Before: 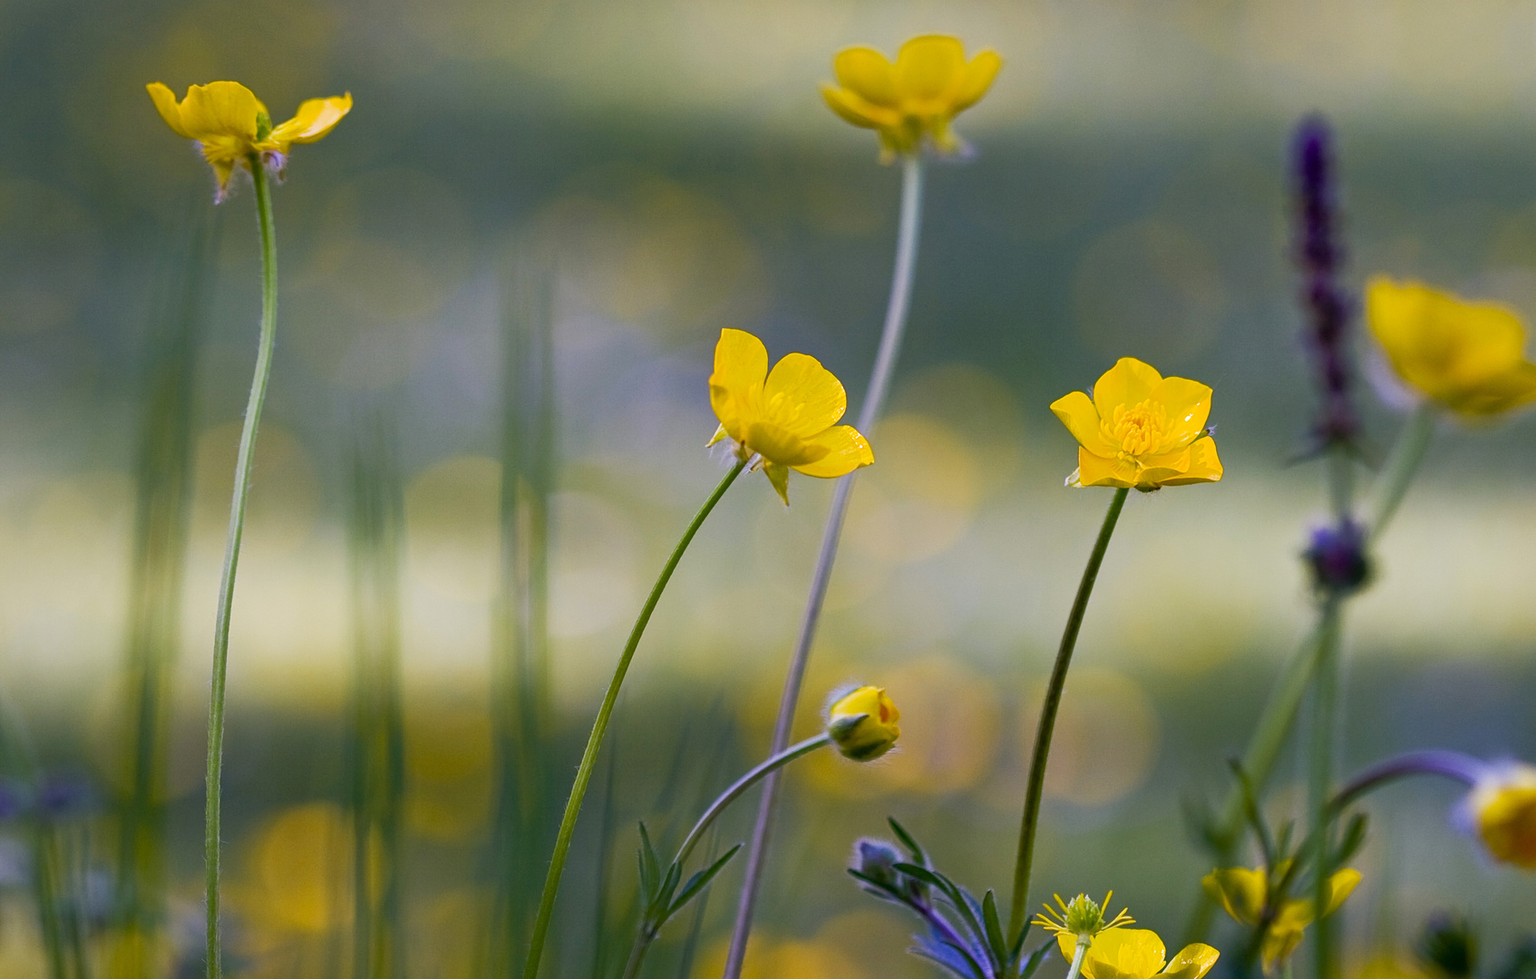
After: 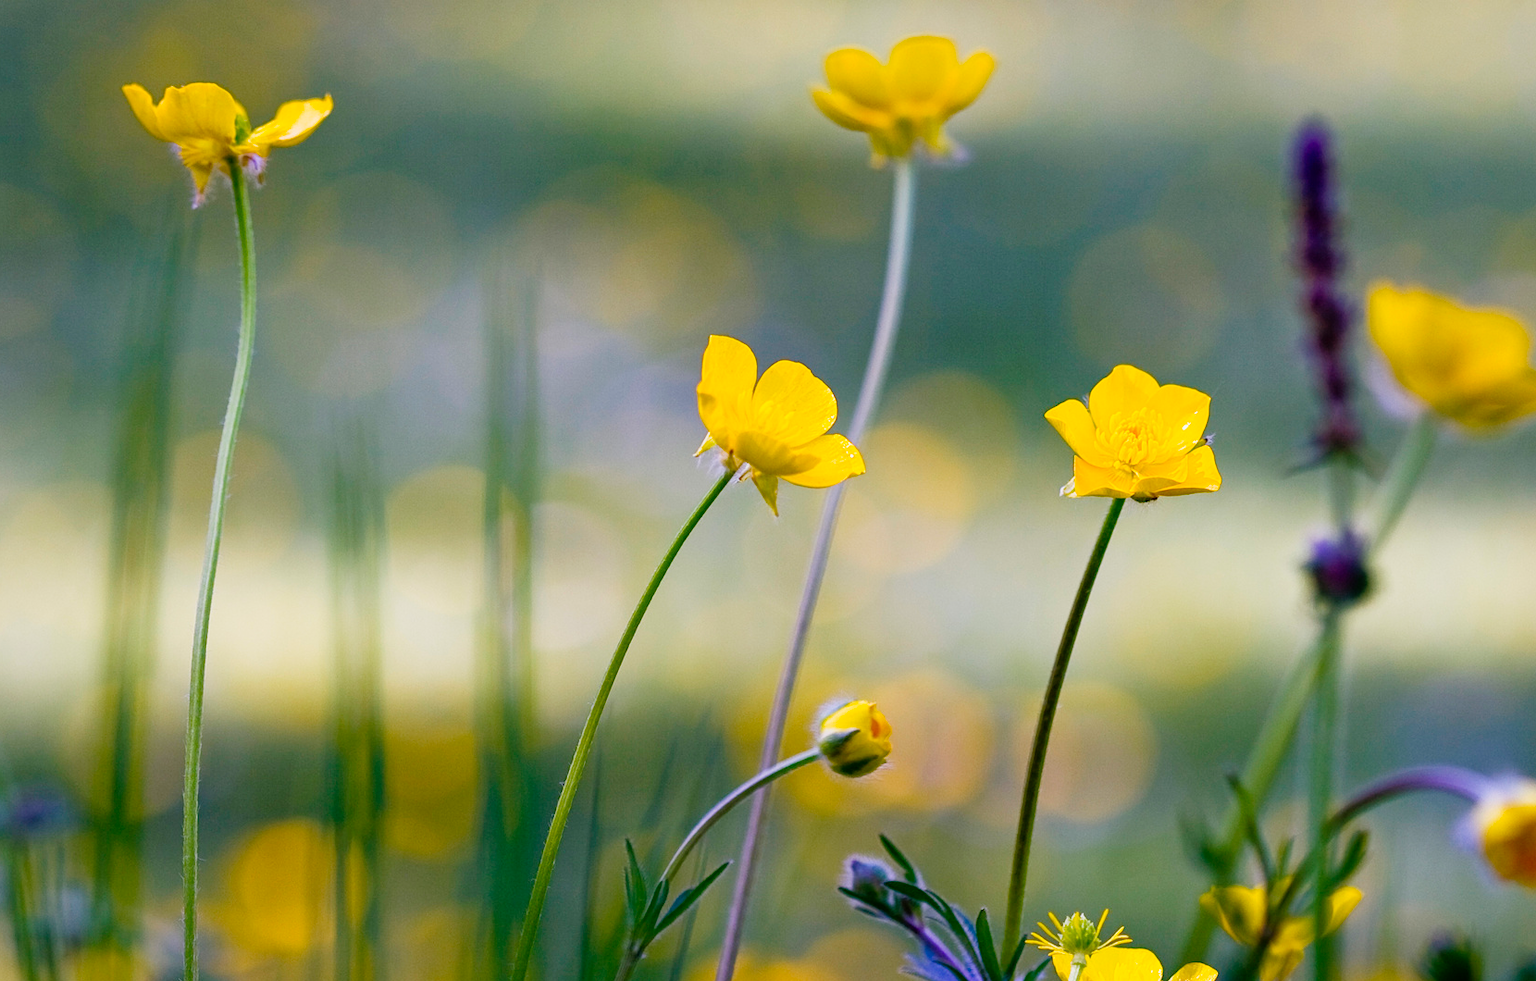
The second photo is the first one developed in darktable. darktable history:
tone curve: curves: ch0 [(0, 0) (0.091, 0.077) (0.389, 0.458) (0.745, 0.82) (0.844, 0.908) (0.909, 0.942) (1, 0.973)]; ch1 [(0, 0) (0.437, 0.404) (0.5, 0.5) (0.529, 0.55) (0.58, 0.6) (0.616, 0.649) (1, 1)]; ch2 [(0, 0) (0.442, 0.415) (0.5, 0.5) (0.535, 0.557) (0.585, 0.62) (1, 1)], preserve colors none
crop: left 1.728%, right 0.266%, bottom 1.701%
